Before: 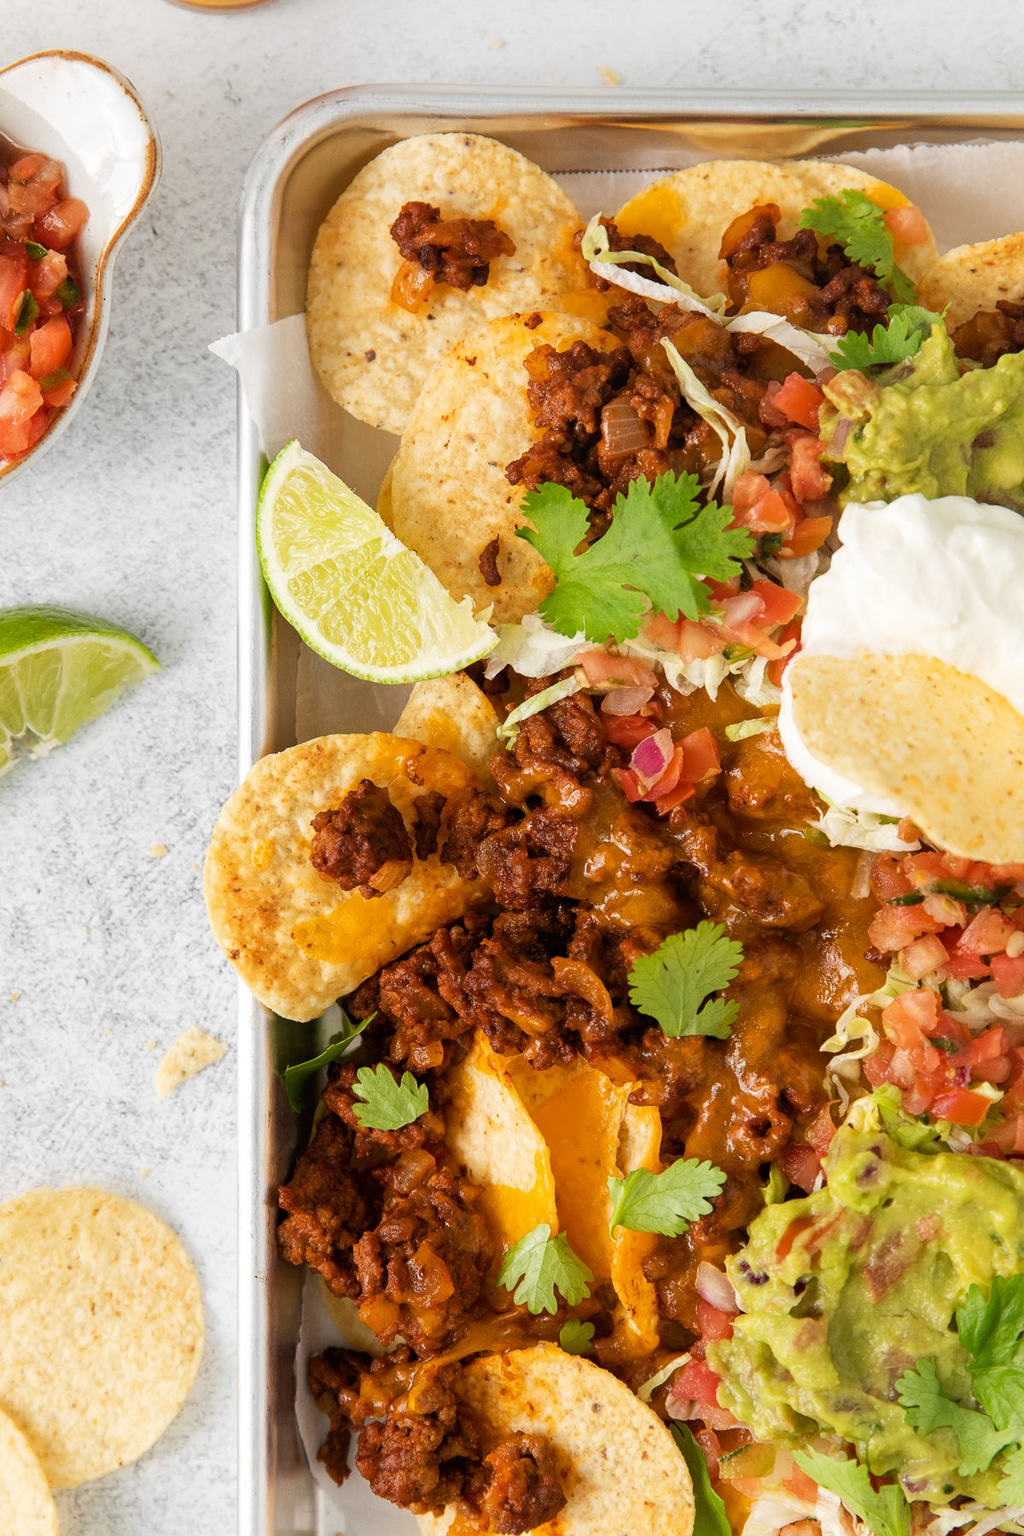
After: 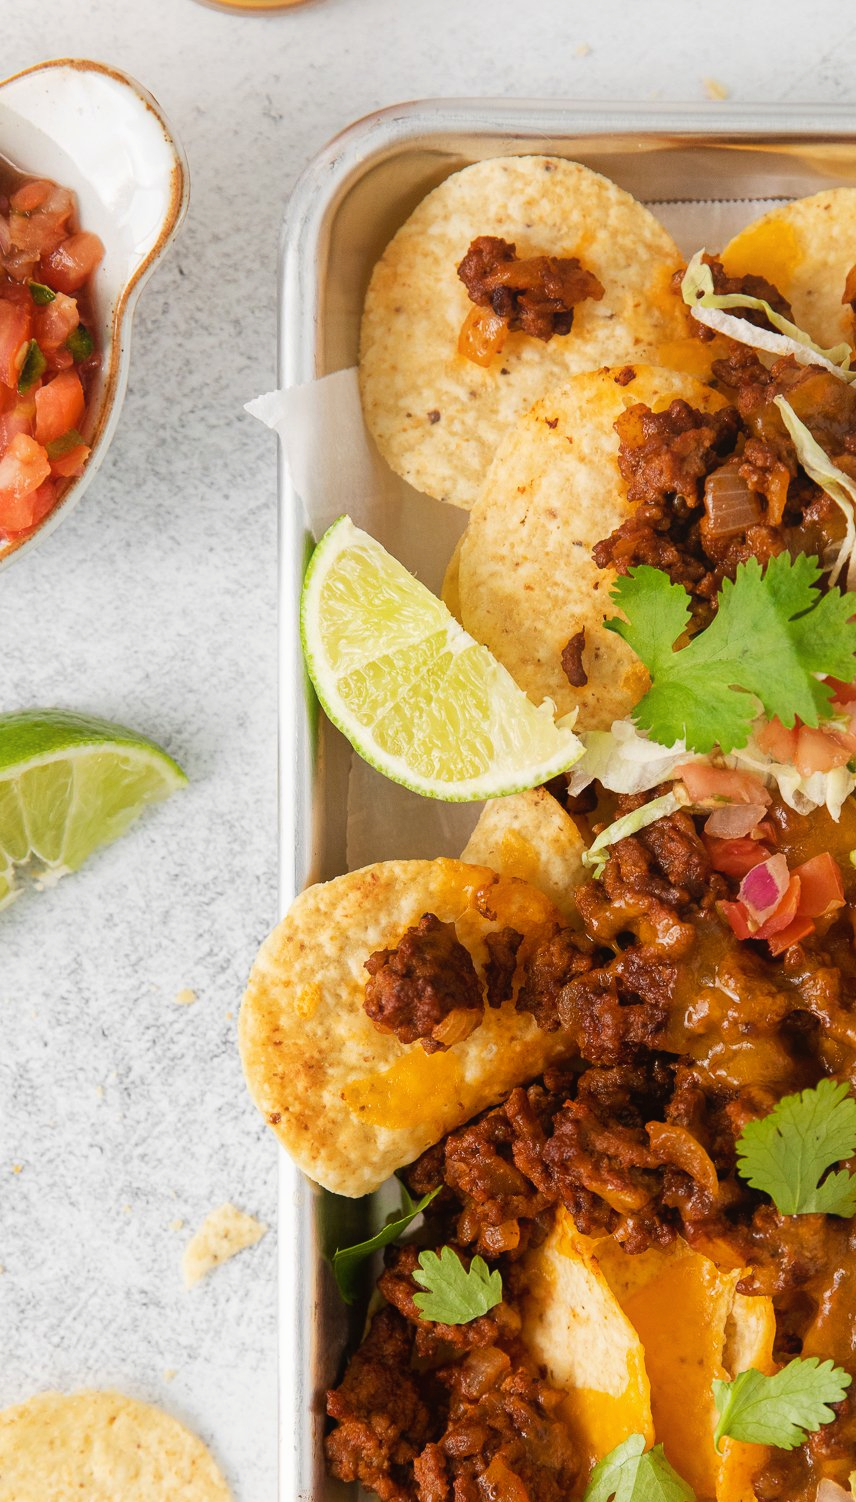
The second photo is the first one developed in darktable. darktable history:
crop: right 28.662%, bottom 16.55%
contrast equalizer: octaves 7, y [[0.6 ×6], [0.55 ×6], [0 ×6], [0 ×6], [0 ×6]], mix -0.207
